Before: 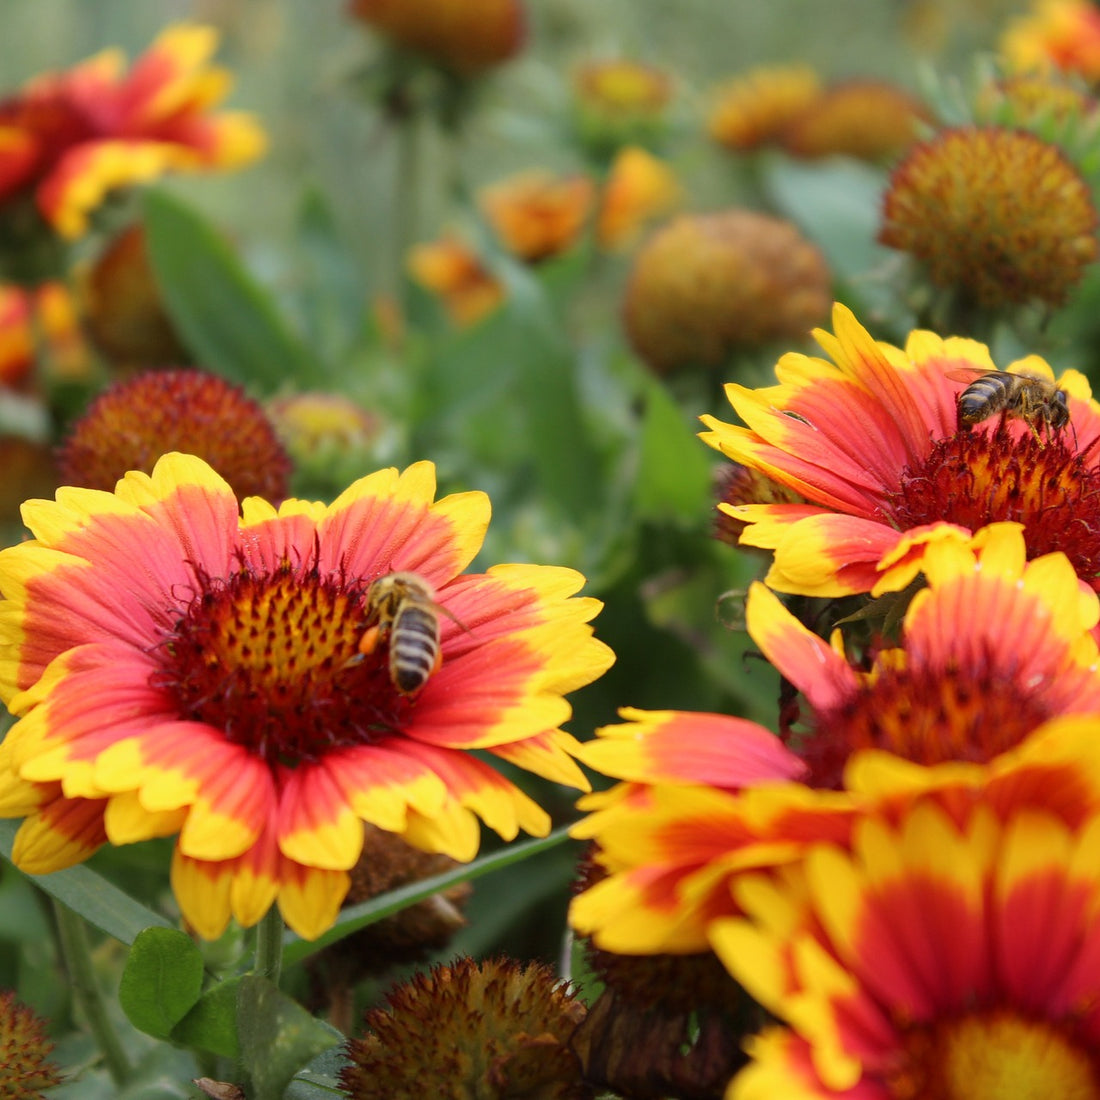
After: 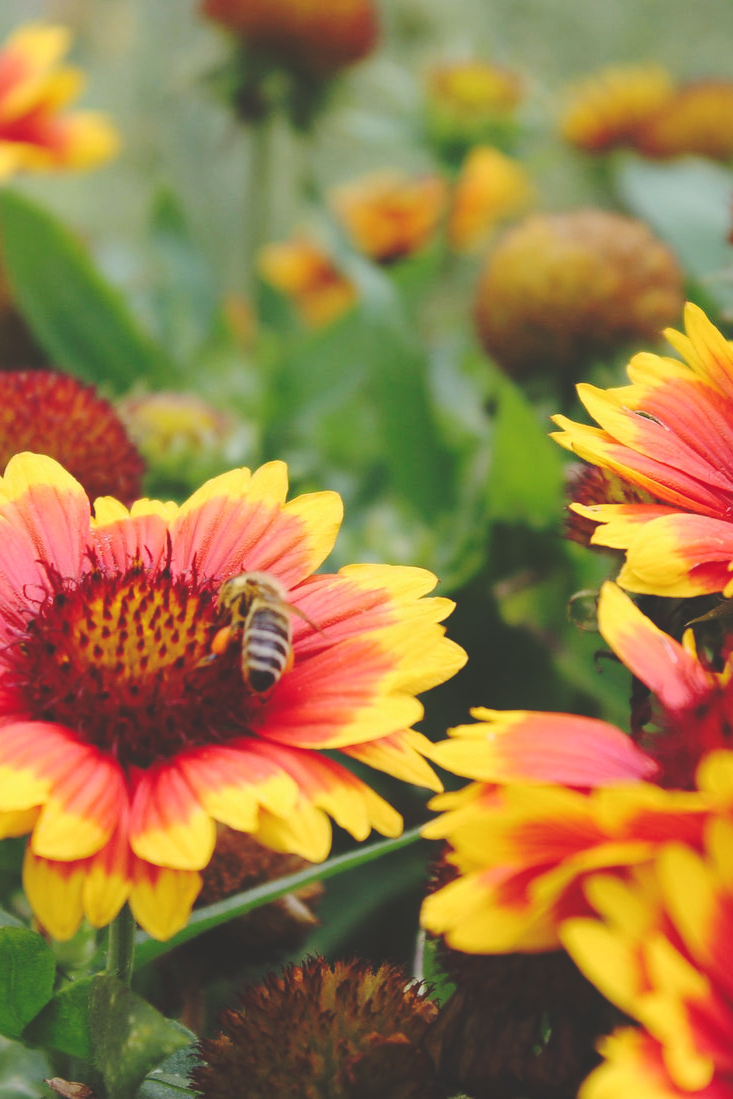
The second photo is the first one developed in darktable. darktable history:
crop and rotate: left 13.537%, right 19.796%
tone equalizer: on, module defaults
base curve: curves: ch0 [(0, 0.024) (0.055, 0.065) (0.121, 0.166) (0.236, 0.319) (0.693, 0.726) (1, 1)], preserve colors none
